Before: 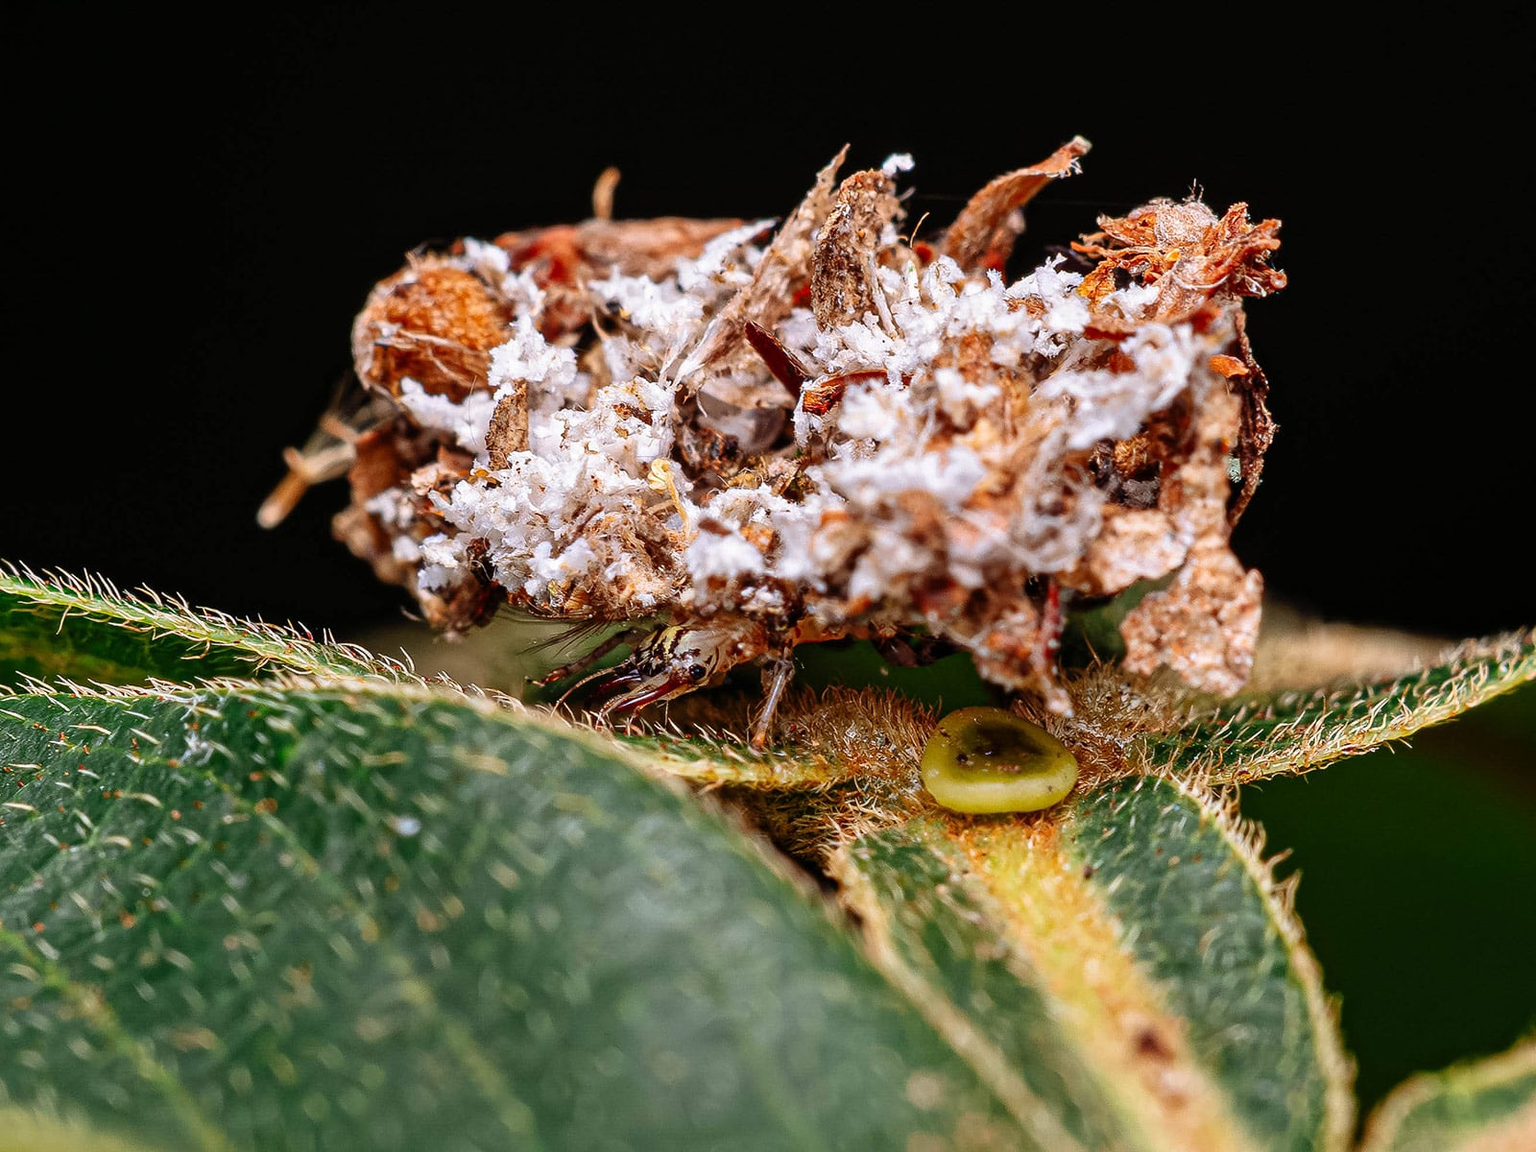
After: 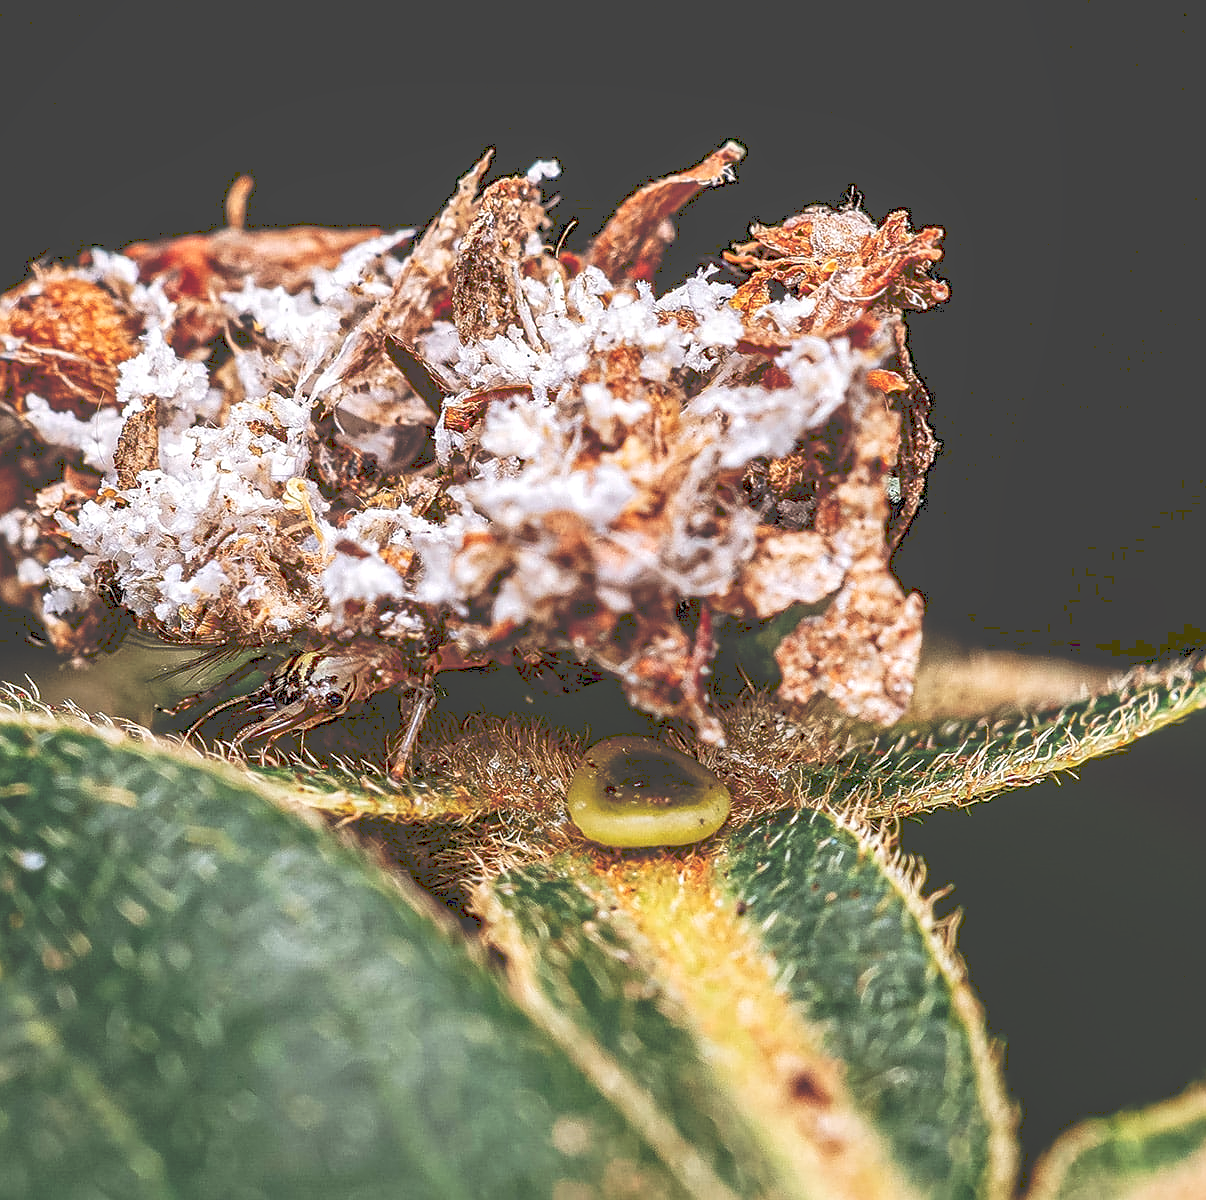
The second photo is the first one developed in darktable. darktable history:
tone curve: curves: ch0 [(0, 0) (0.003, 0.273) (0.011, 0.276) (0.025, 0.276) (0.044, 0.28) (0.069, 0.283) (0.1, 0.288) (0.136, 0.293) (0.177, 0.302) (0.224, 0.321) (0.277, 0.349) (0.335, 0.393) (0.399, 0.448) (0.468, 0.51) (0.543, 0.589) (0.623, 0.677) (0.709, 0.761) (0.801, 0.839) (0.898, 0.909) (1, 1)], preserve colors none
crop and rotate: left 24.6%
local contrast: detail 130%
sharpen: on, module defaults
